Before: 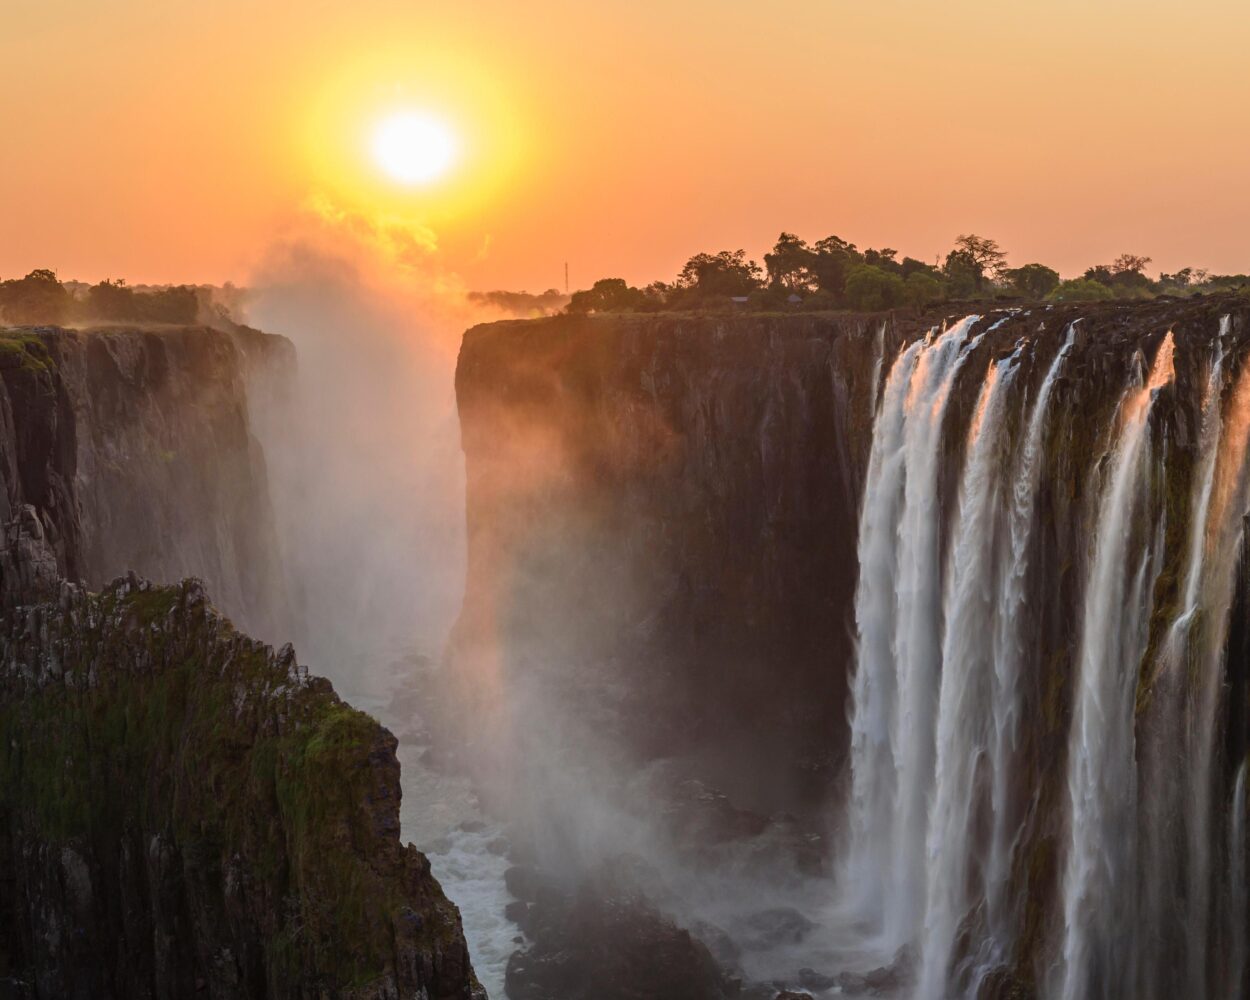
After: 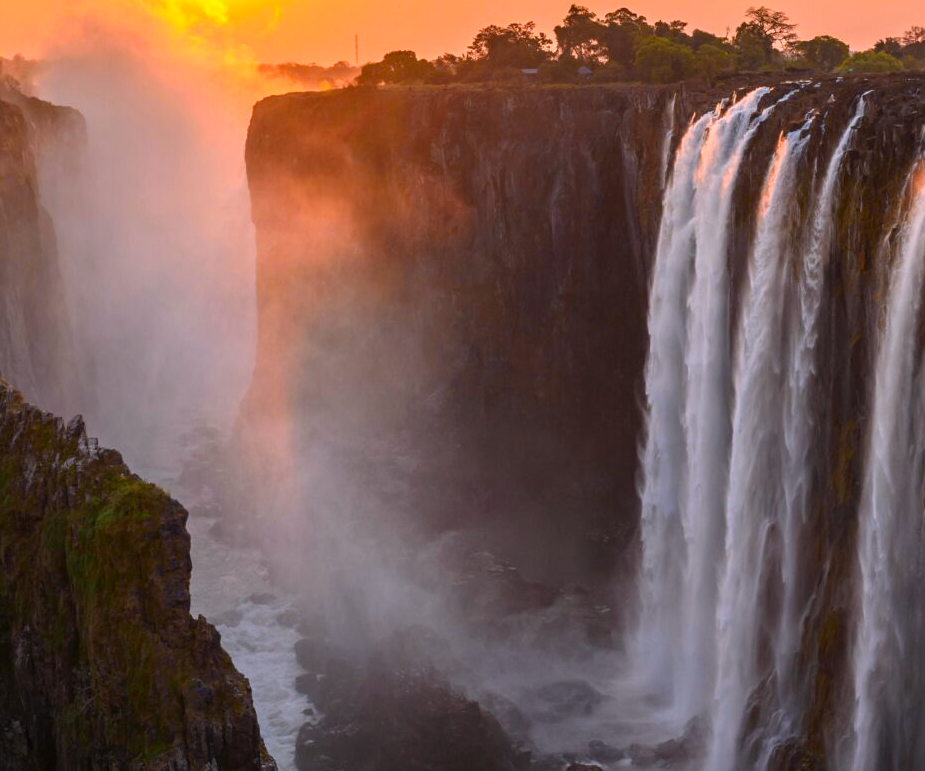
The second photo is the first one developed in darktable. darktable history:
tone equalizer: on, module defaults
crop: left 16.871%, top 22.857%, right 9.116%
white balance: red 1.05, blue 1.072
color zones: curves: ch0 [(0.224, 0.526) (0.75, 0.5)]; ch1 [(0.055, 0.526) (0.224, 0.761) (0.377, 0.526) (0.75, 0.5)]
